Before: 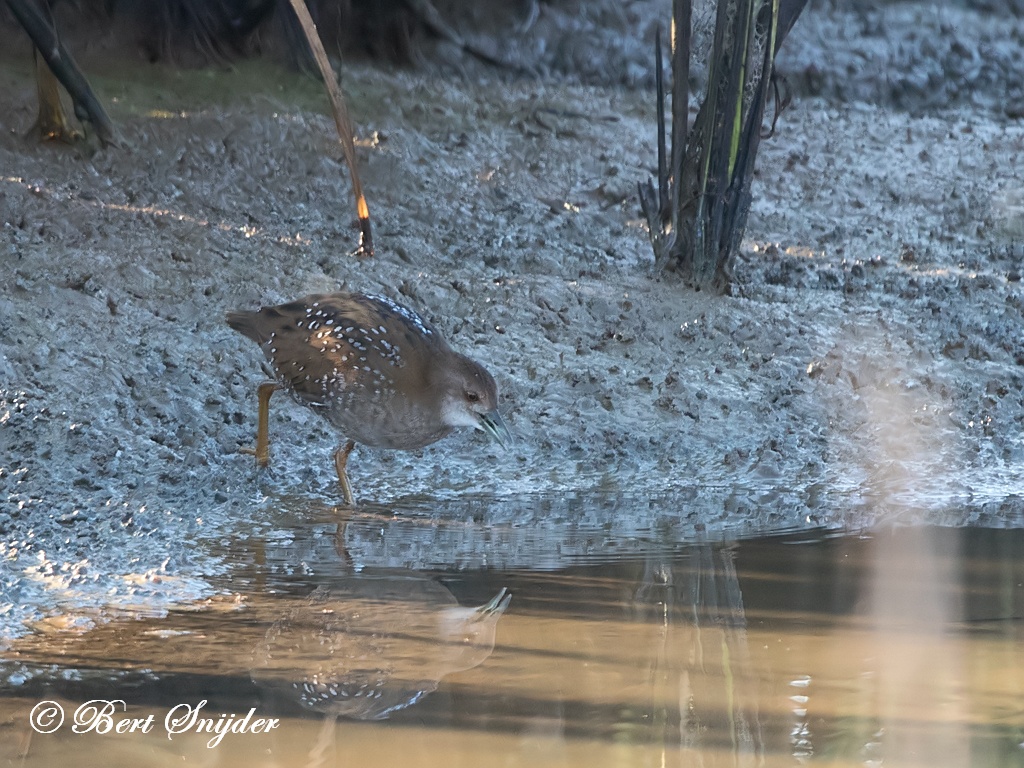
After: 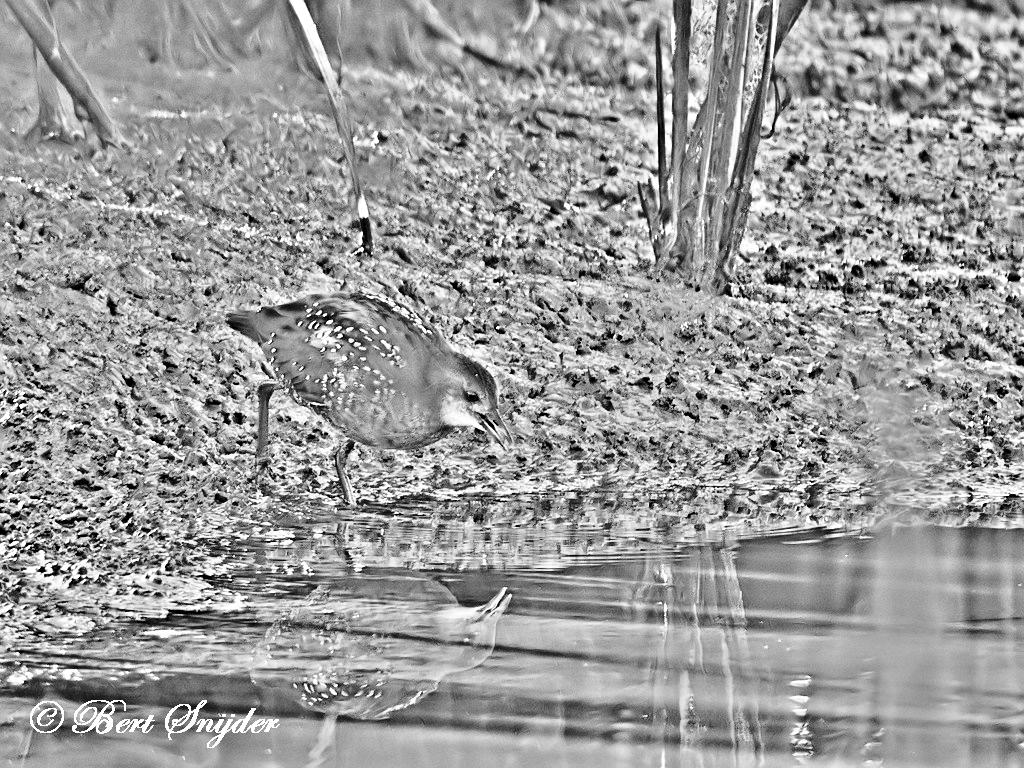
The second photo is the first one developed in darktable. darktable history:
highpass: on, module defaults
exposure: black level correction 0, exposure 1.1 EV, compensate exposure bias true, compensate highlight preservation false
base curve: curves: ch0 [(0, 0) (0.028, 0.03) (0.121, 0.232) (0.46, 0.748) (0.859, 0.968) (1, 1)]
